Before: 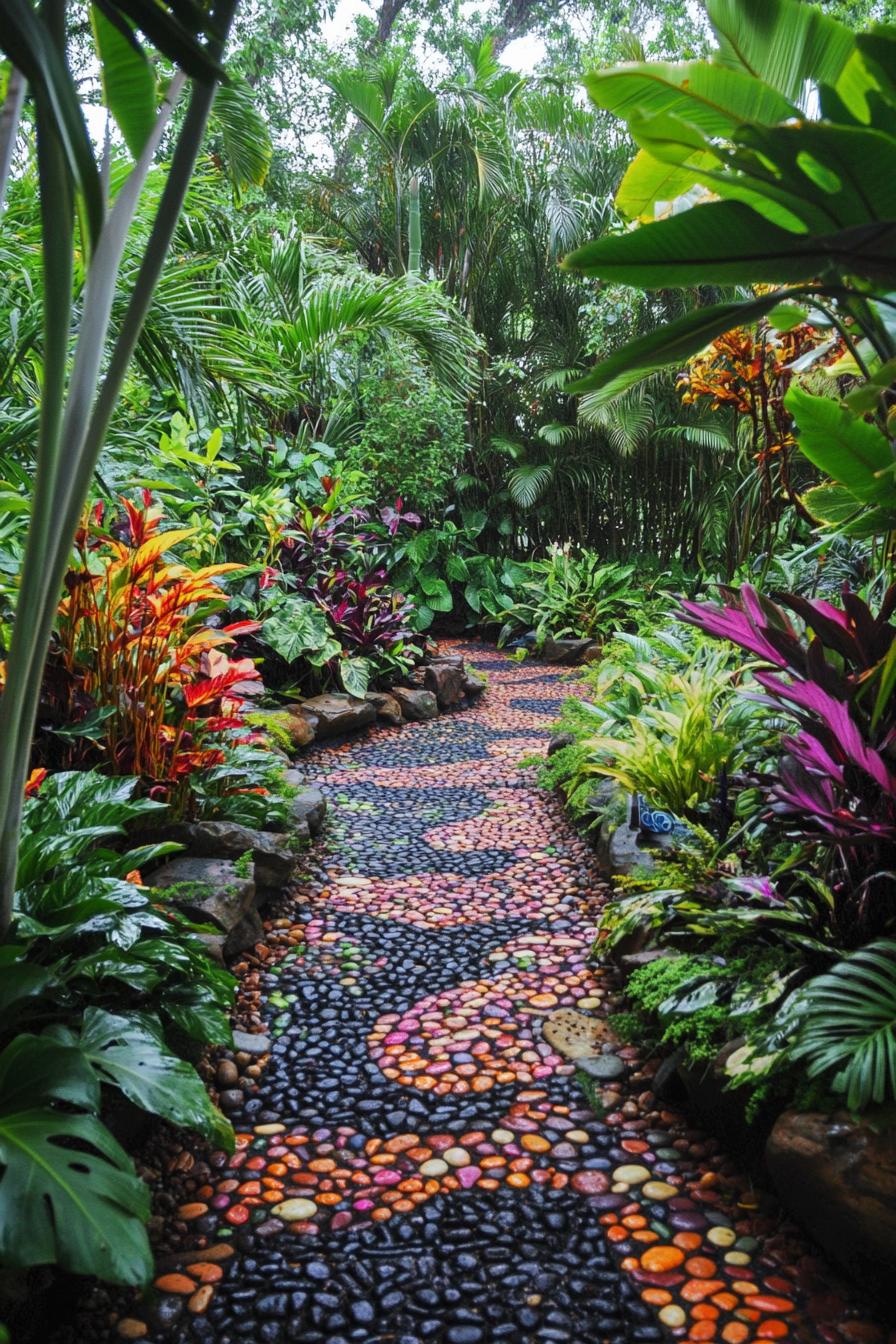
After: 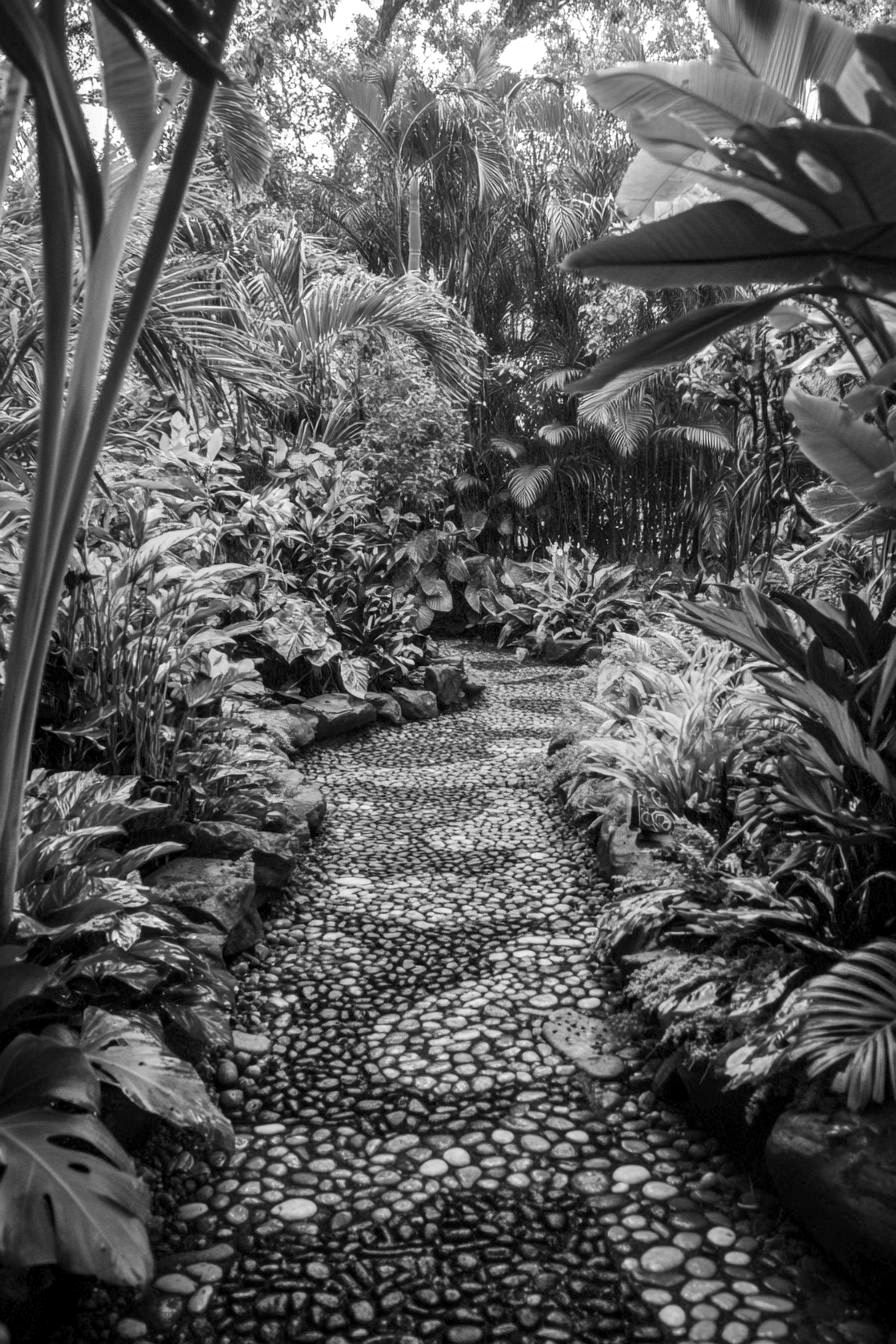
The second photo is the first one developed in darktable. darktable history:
color correction: highlights a* 4.24, highlights b* 4.97, shadows a* -7.55, shadows b* 5.08
color calibration: illuminant as shot in camera, x 0.44, y 0.414, temperature 2903.84 K
color zones: curves: ch1 [(0, -0.394) (0.143, -0.394) (0.286, -0.394) (0.429, -0.392) (0.571, -0.391) (0.714, -0.391) (0.857, -0.391) (1, -0.394)]
local contrast: on, module defaults
